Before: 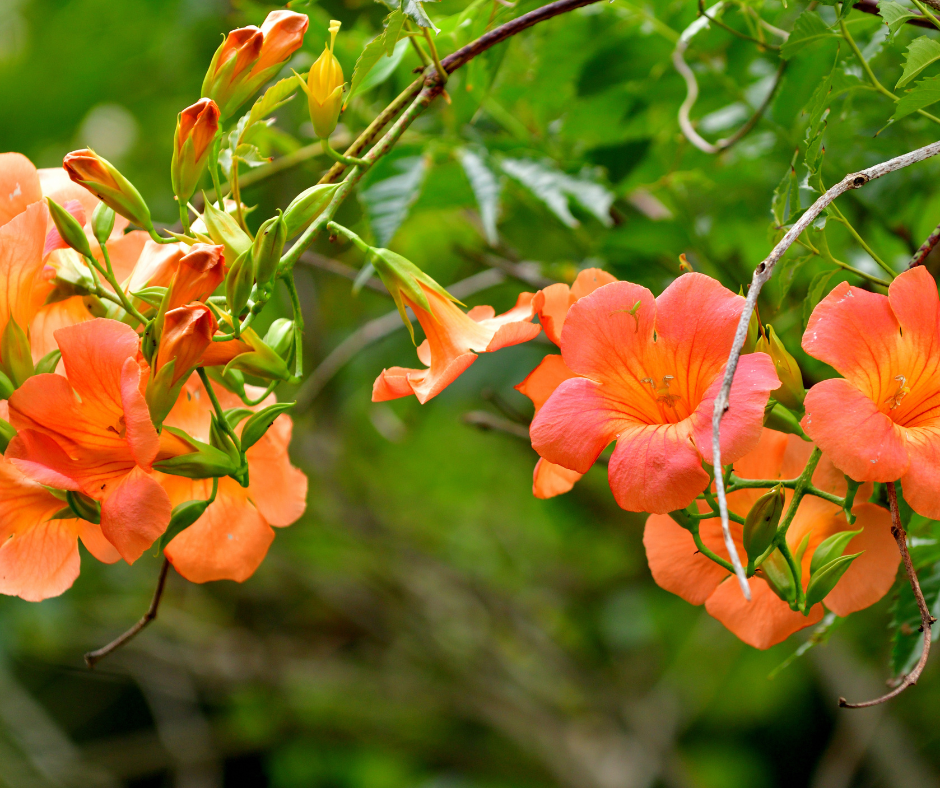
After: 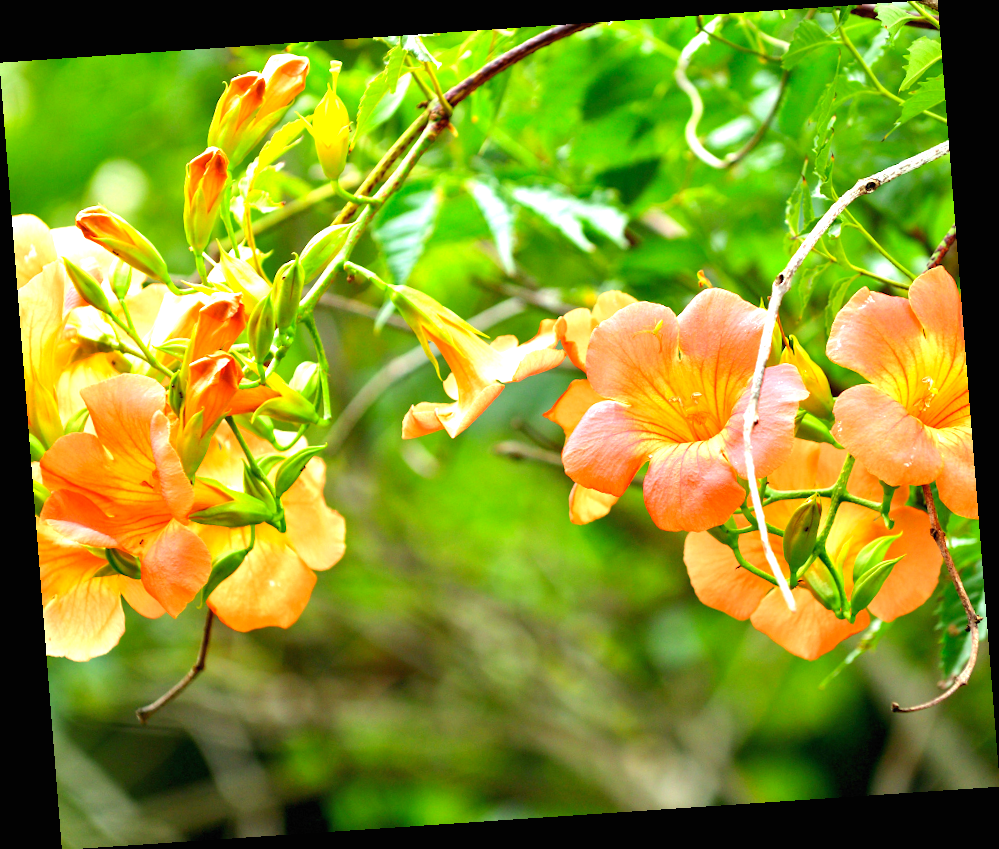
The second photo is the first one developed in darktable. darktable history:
rotate and perspective: rotation -4.2°, shear 0.006, automatic cropping off
exposure: black level correction 0, exposure 1.4 EV, compensate highlight preservation false
color correction: highlights a* -8, highlights b* 3.1
